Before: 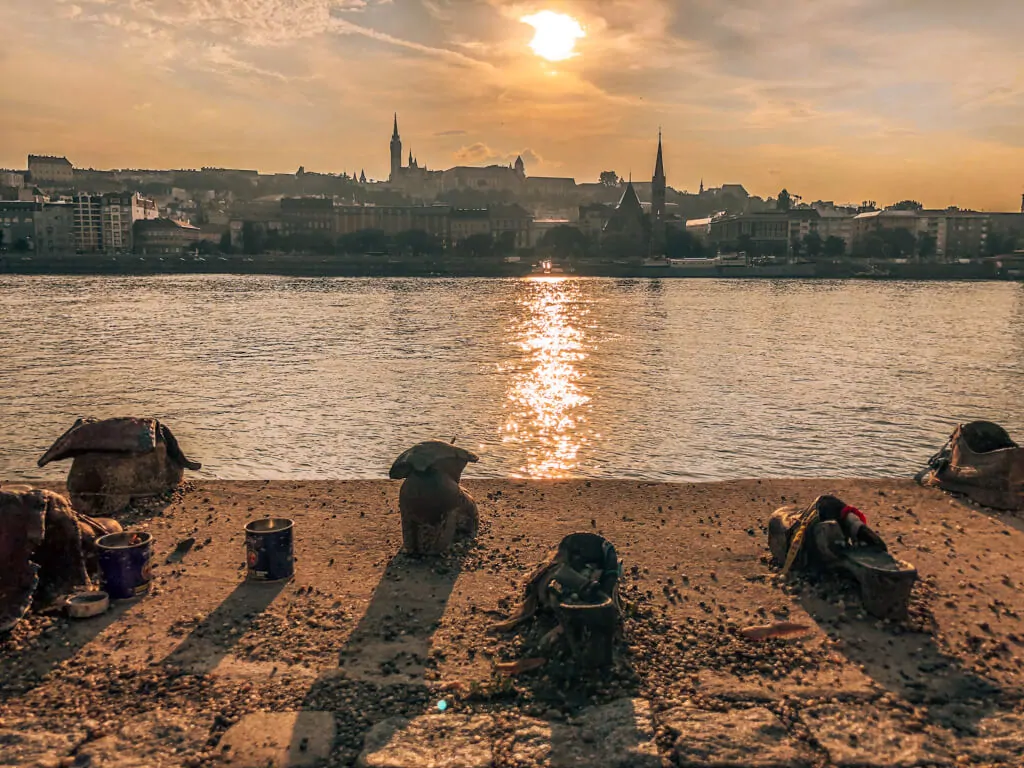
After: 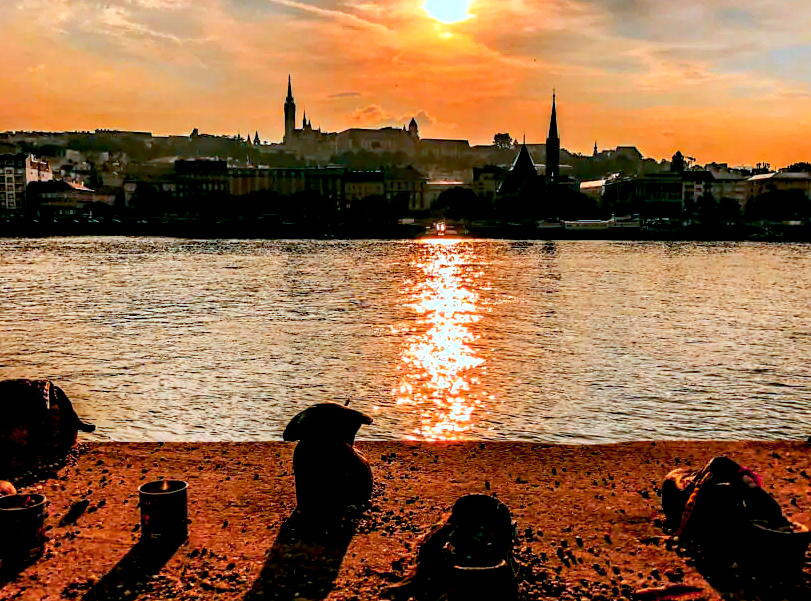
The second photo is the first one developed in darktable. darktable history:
color balance rgb: perceptual saturation grading › global saturation 9.674%, global vibrance 29.207%
crop and rotate: left 10.445%, top 5.05%, right 10.305%, bottom 16.611%
exposure: black level correction 0.048, exposure 0.013 EV, compensate highlight preservation false
tone equalizer: -8 EV -0.399 EV, -7 EV -0.367 EV, -6 EV -0.342 EV, -5 EV -0.214 EV, -3 EV 0.246 EV, -2 EV 0.331 EV, -1 EV 0.413 EV, +0 EV 0.399 EV, edges refinement/feathering 500, mask exposure compensation -1.57 EV, preserve details no
color zones: curves: ch1 [(0.24, 0.634) (0.75, 0.5)]; ch2 [(0.253, 0.437) (0.745, 0.491)]
color correction: highlights a* -11.6, highlights b* -15.24
haze removal: compatibility mode true, adaptive false
